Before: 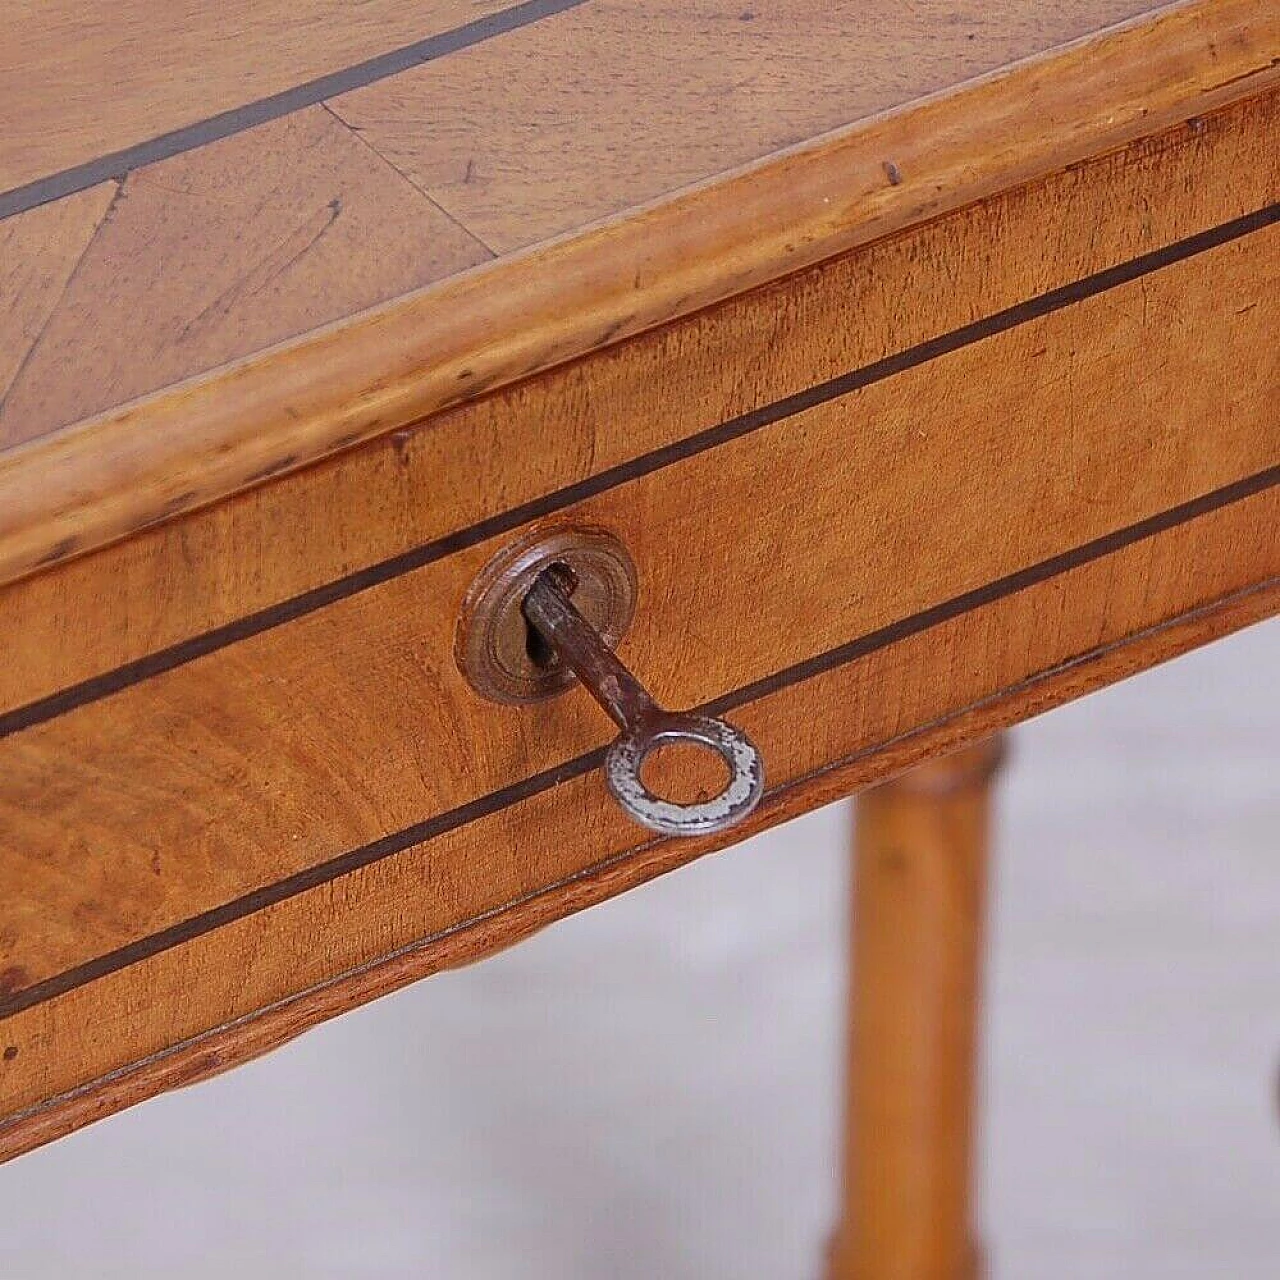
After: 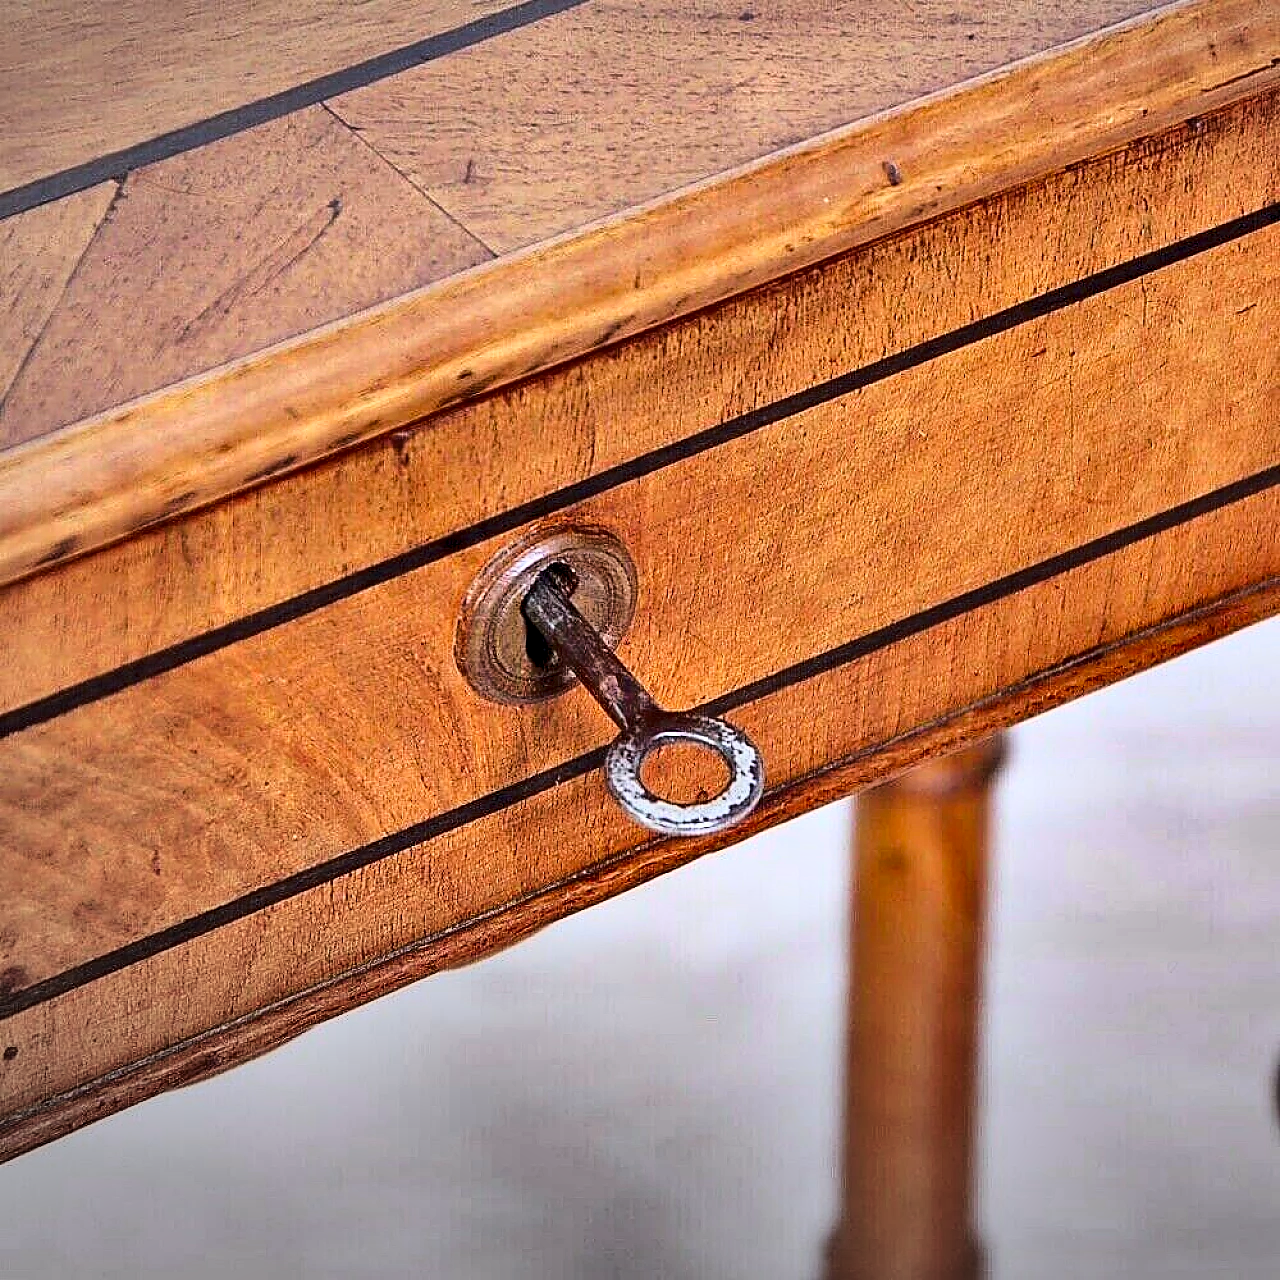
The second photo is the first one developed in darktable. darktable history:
shadows and highlights: shadows 30.7, highlights -62.87, soften with gaussian
contrast equalizer: y [[0.6 ×6], [0.55 ×6], [0 ×6], [0 ×6], [0 ×6]]
vignetting: fall-off start 97.42%, fall-off radius 100.09%, center (0.22, -0.239), width/height ratio 1.365
base curve: curves: ch0 [(0, 0) (0.028, 0.03) (0.121, 0.232) (0.46, 0.748) (0.859, 0.968) (1, 1)]
